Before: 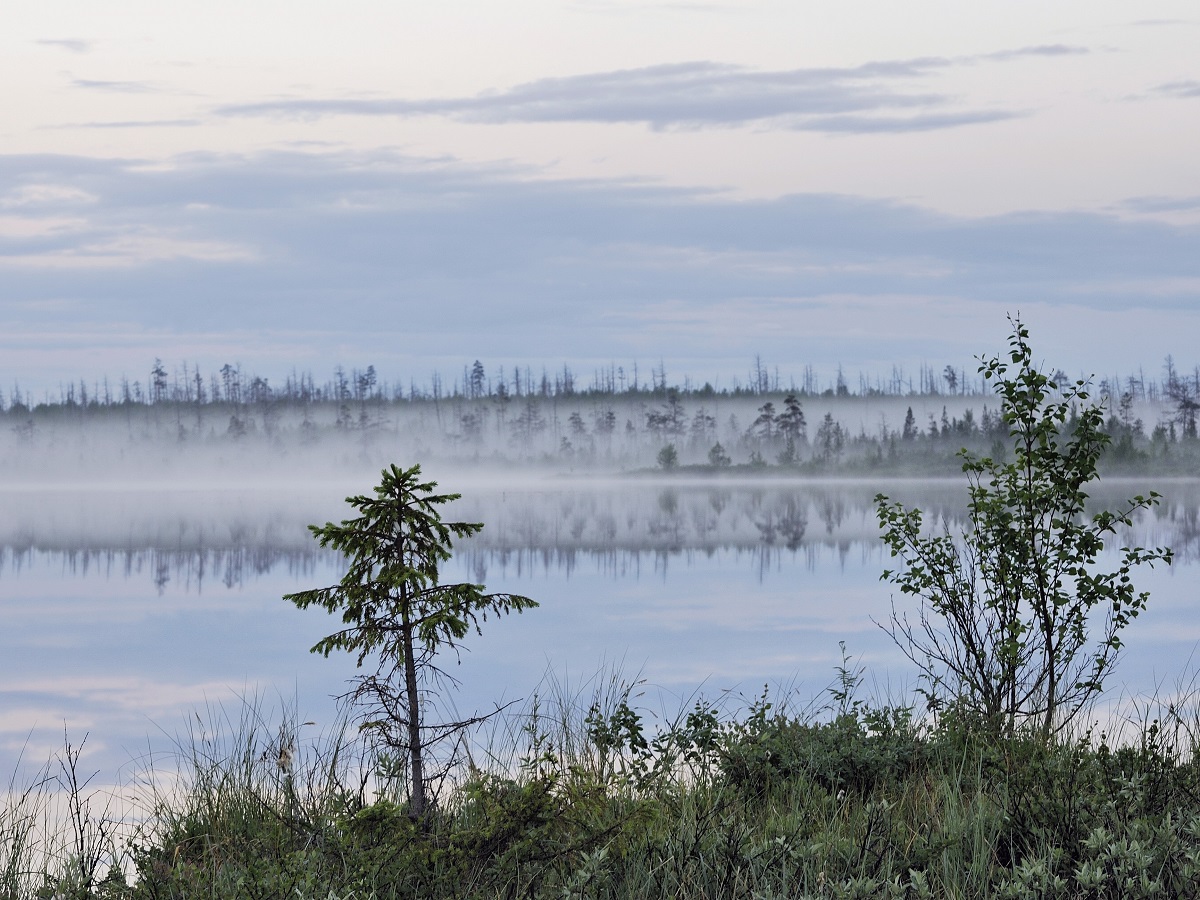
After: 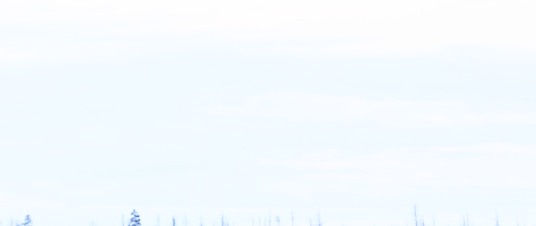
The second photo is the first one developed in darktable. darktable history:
base curve: curves: ch0 [(0, 0) (0.007, 0.004) (0.027, 0.03) (0.046, 0.07) (0.207, 0.54) (0.442, 0.872) (0.673, 0.972) (1, 1)], preserve colors none
contrast brightness saturation: contrast 0.28
crop: left 28.64%, top 16.832%, right 26.637%, bottom 58.055%
